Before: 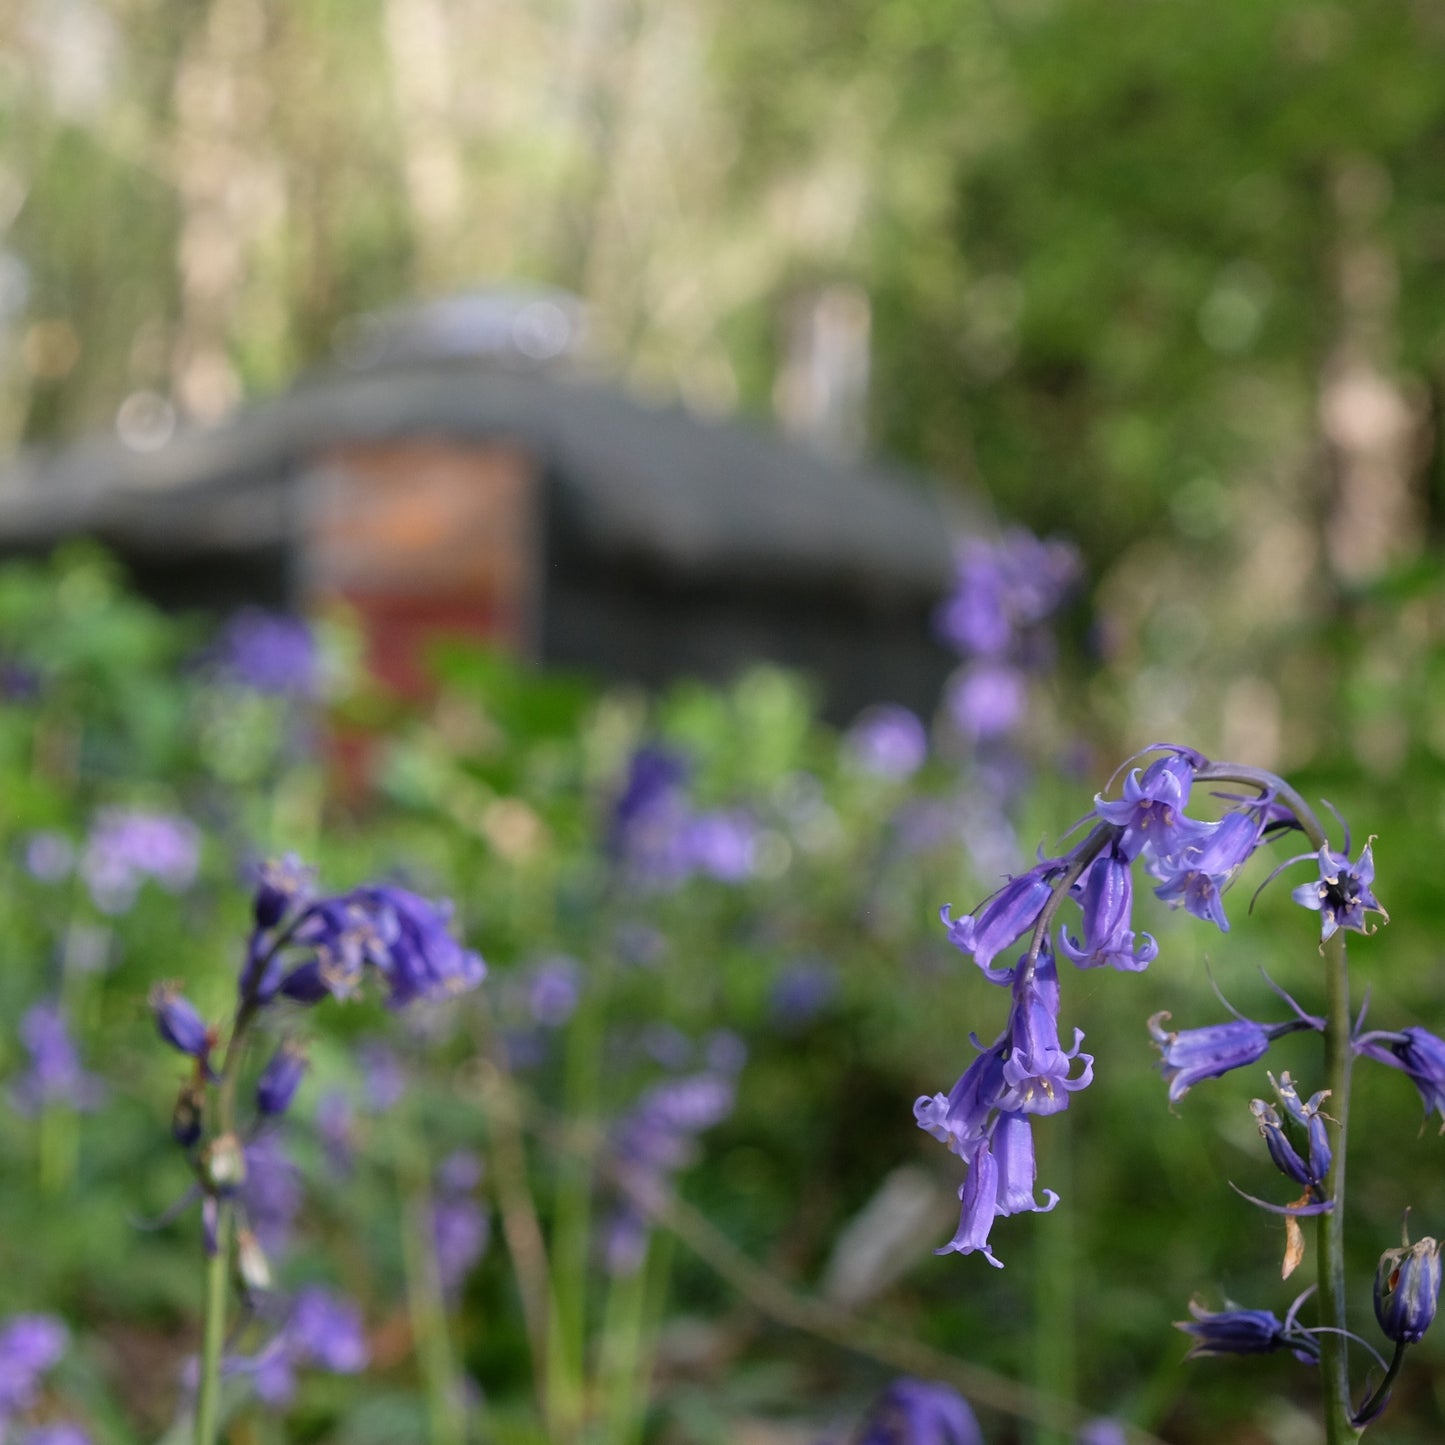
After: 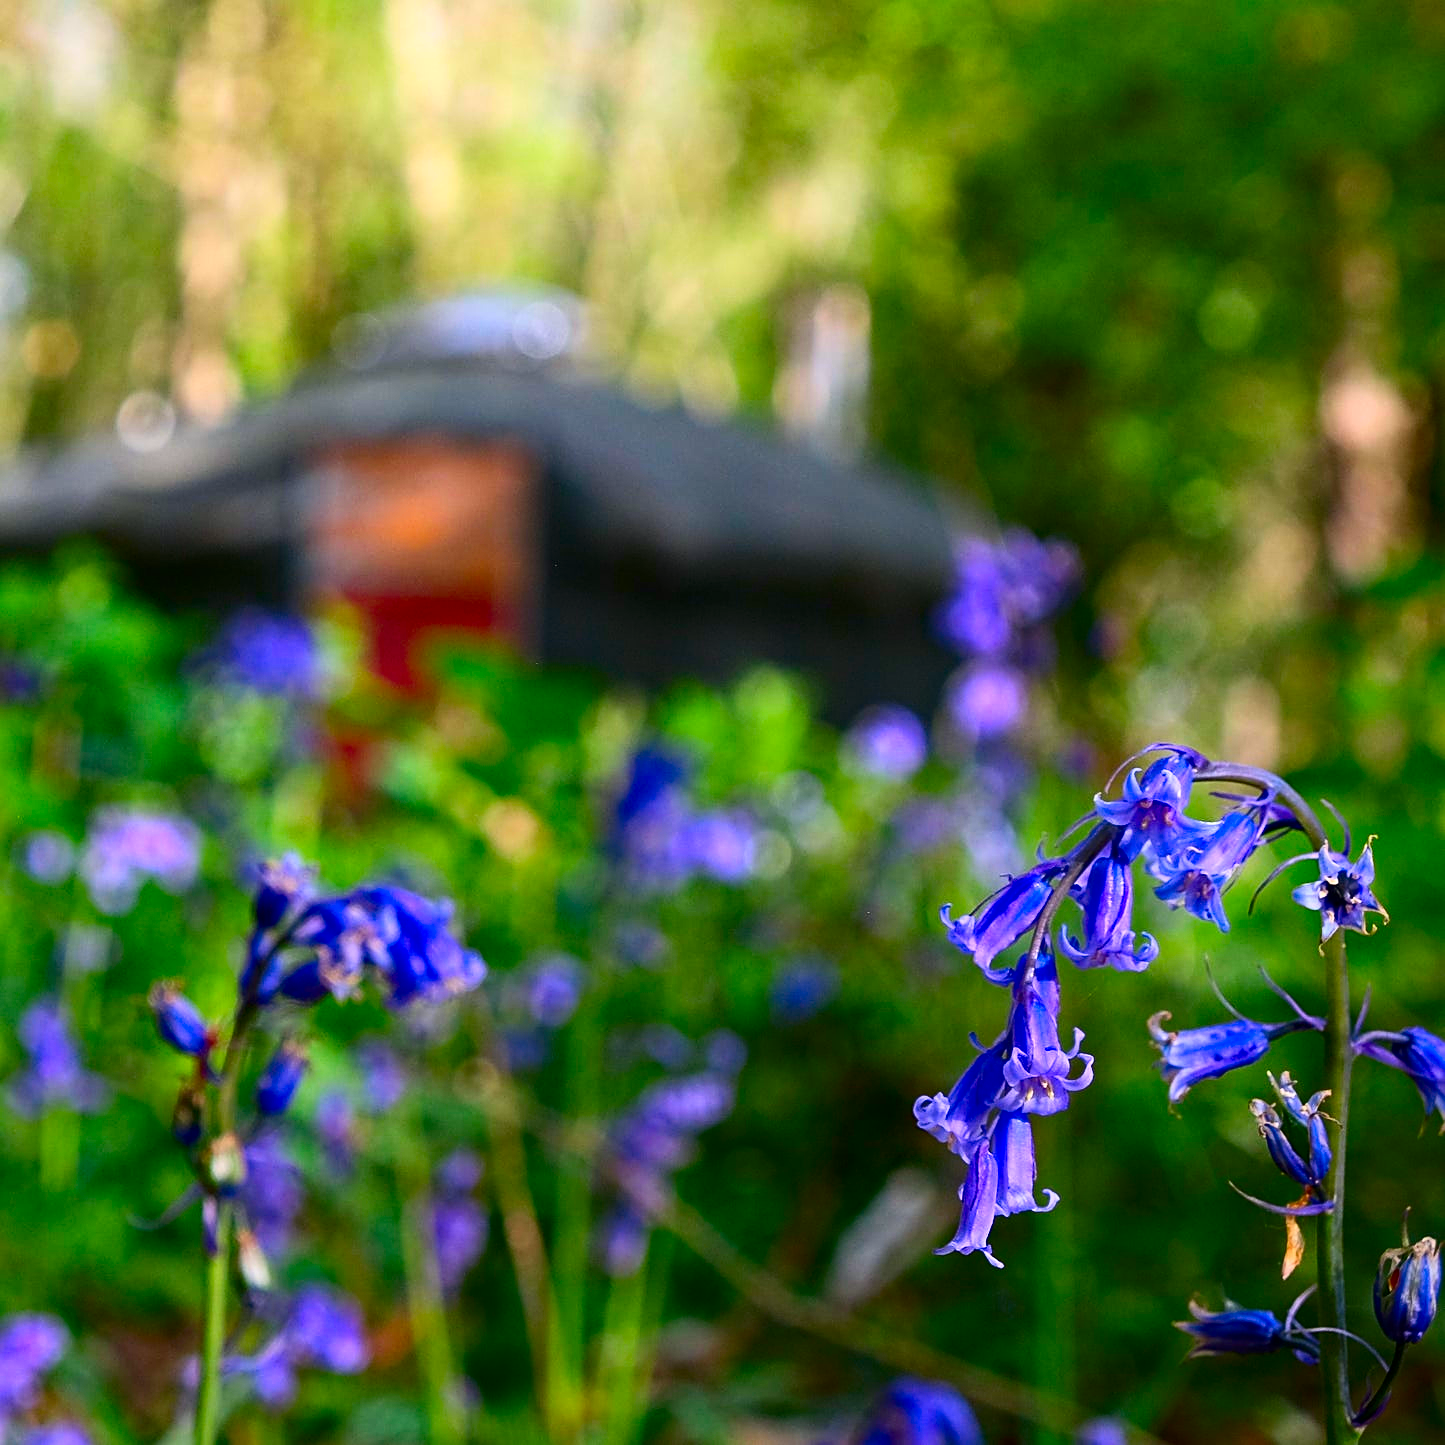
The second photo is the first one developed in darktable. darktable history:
sharpen: on, module defaults
contrast brightness saturation: contrast 0.261, brightness 0.024, saturation 0.854
haze removal: strength 0.29, distance 0.25, compatibility mode true, adaptive false
